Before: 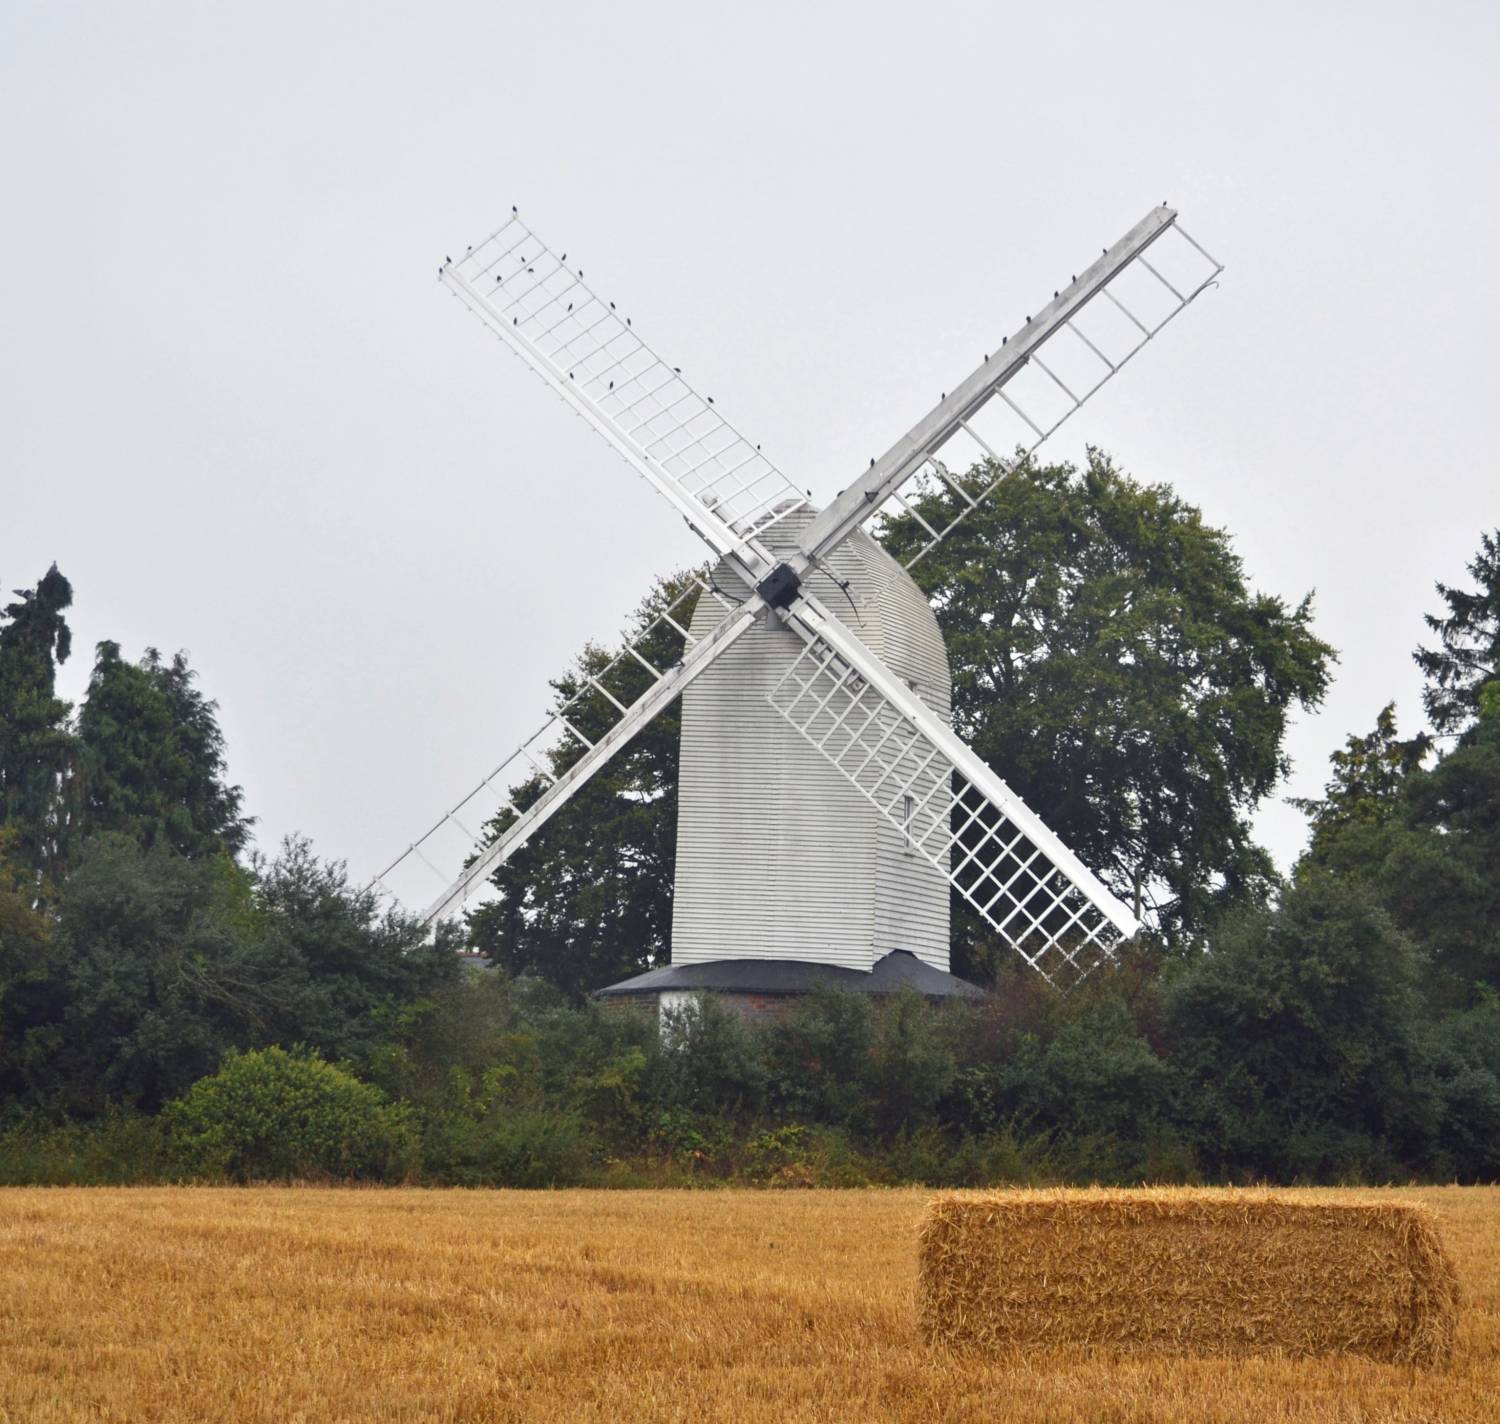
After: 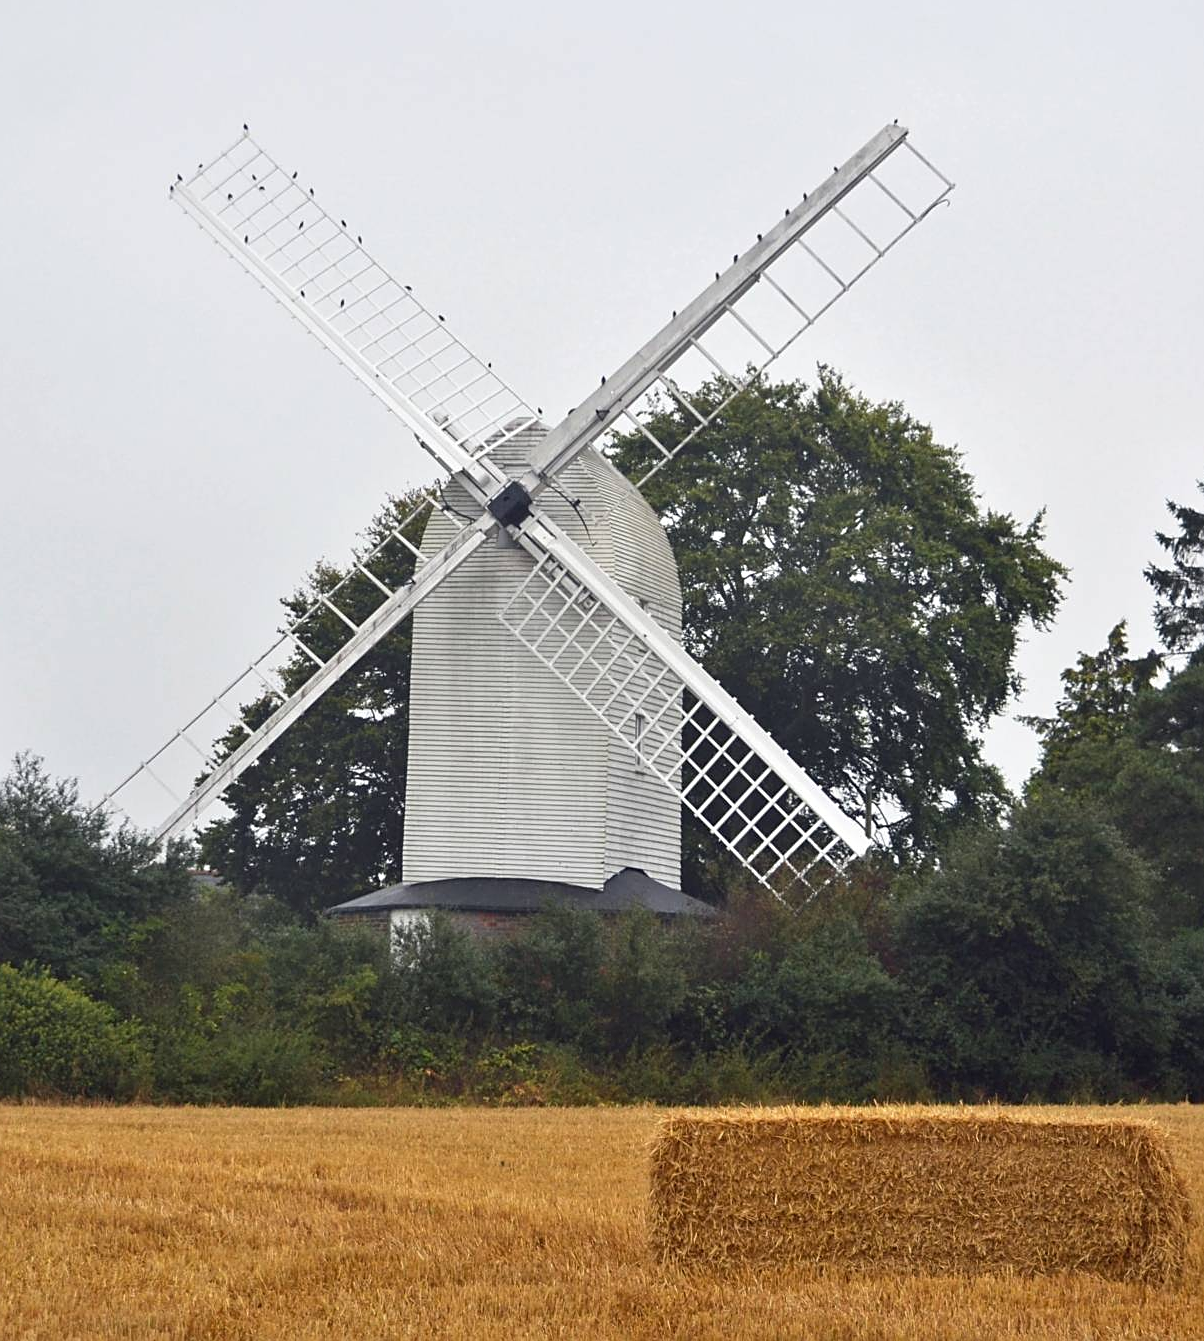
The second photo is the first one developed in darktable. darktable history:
sharpen: on, module defaults
crop and rotate: left 17.959%, top 5.771%, right 1.742%
